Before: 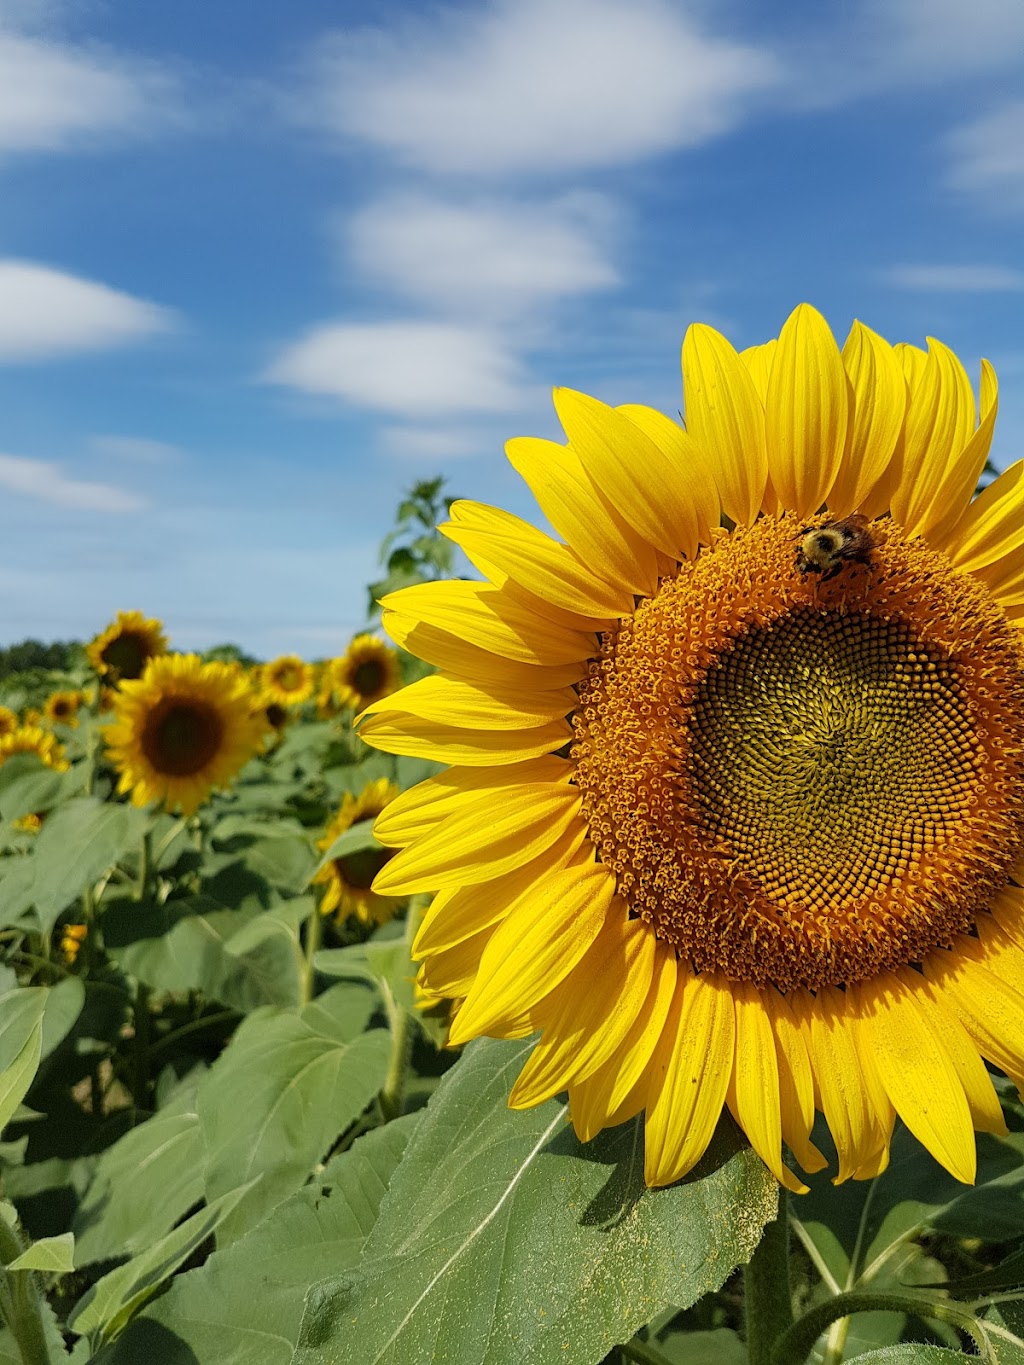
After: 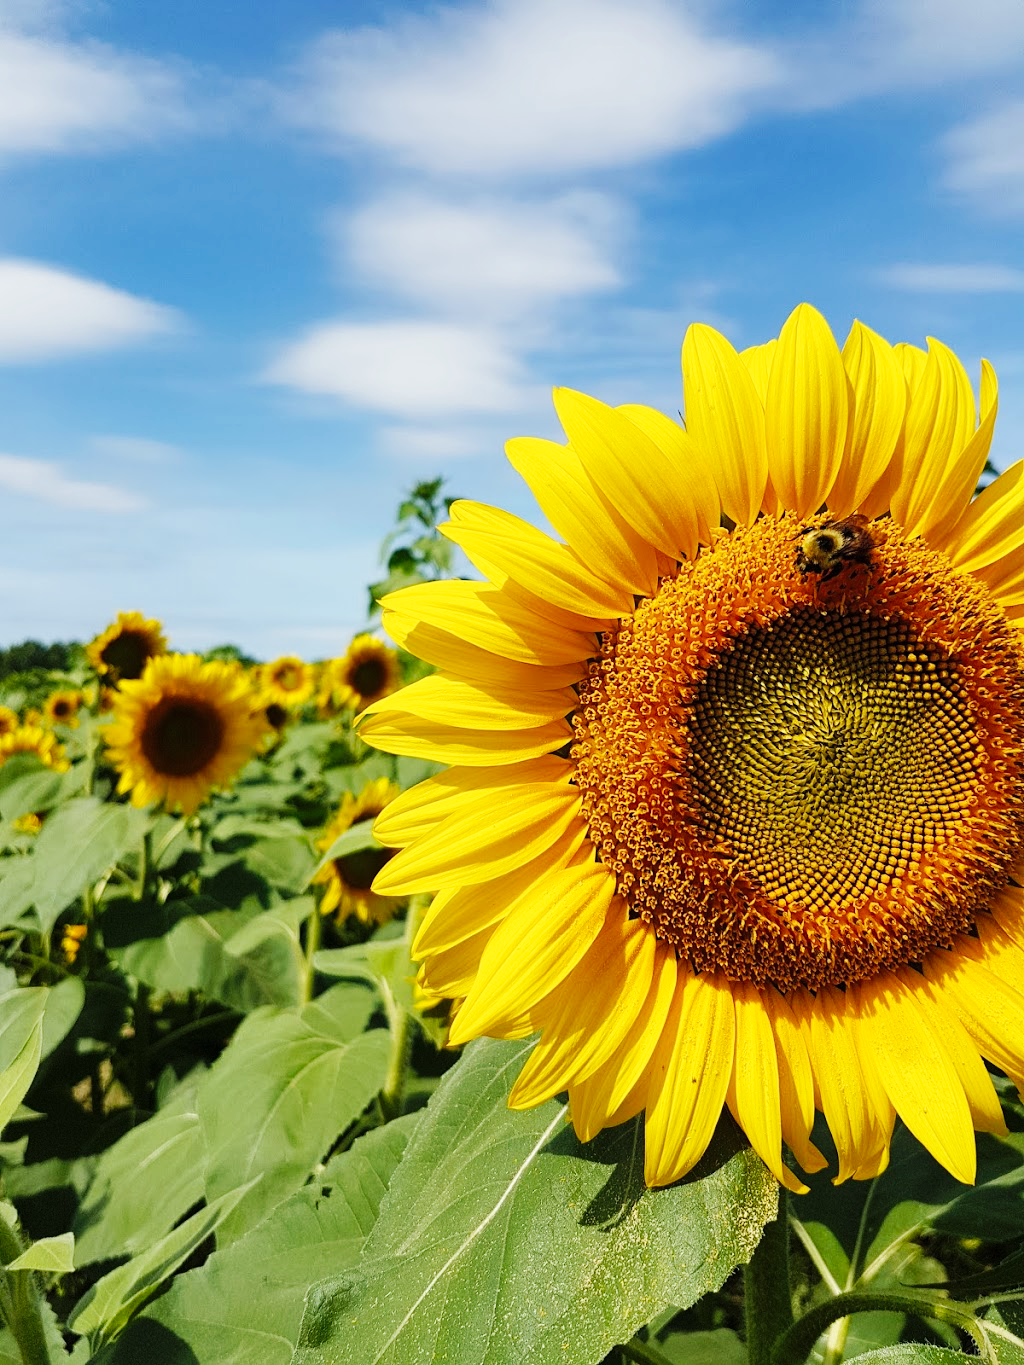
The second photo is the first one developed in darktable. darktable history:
base curve: curves: ch0 [(0, 0) (0.032, 0.025) (0.121, 0.166) (0.206, 0.329) (0.605, 0.79) (1, 1)], exposure shift 0.01, preserve colors none
